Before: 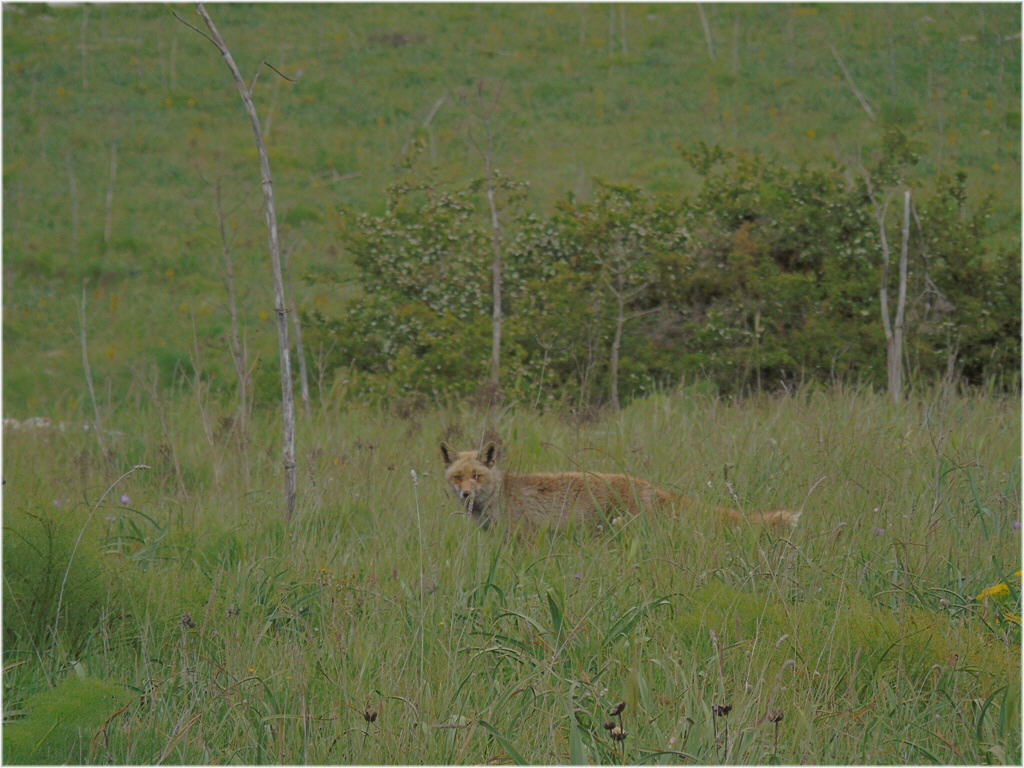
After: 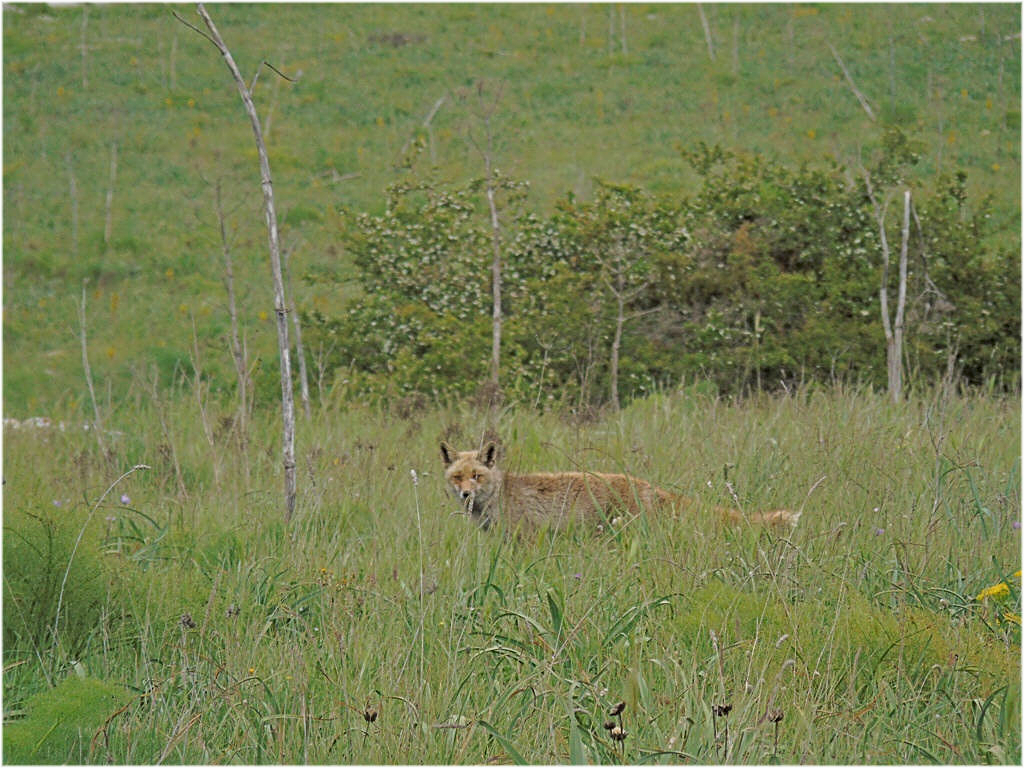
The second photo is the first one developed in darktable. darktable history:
base curve: curves: ch0 [(0, 0) (0.579, 0.807) (1, 1)], preserve colors none
sharpen: radius 4
